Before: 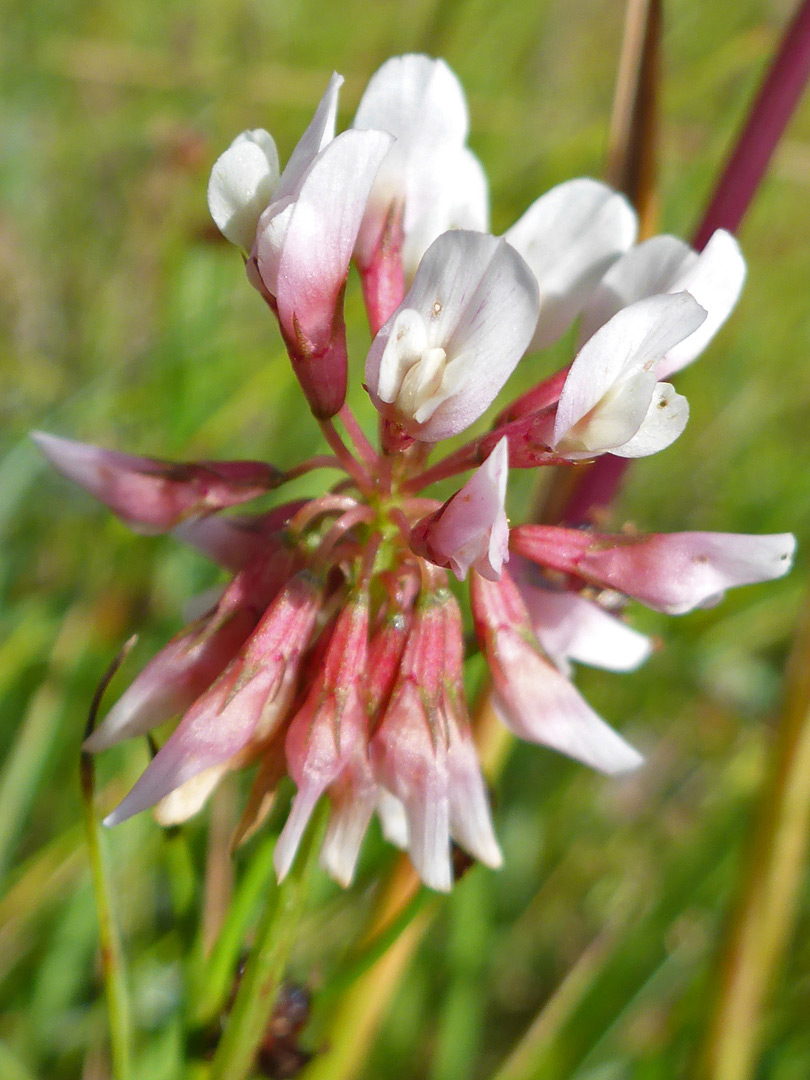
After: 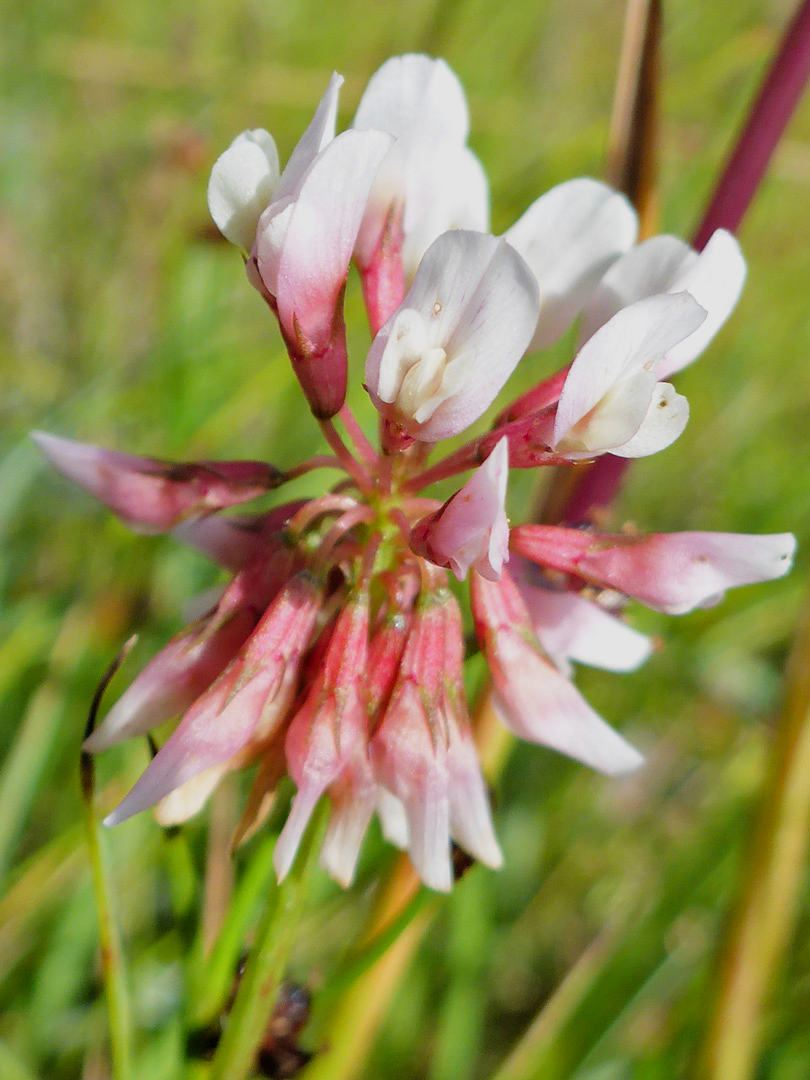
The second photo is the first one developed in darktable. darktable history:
filmic rgb: black relative exposure -7.77 EV, white relative exposure 4.44 EV, threshold 3.03 EV, target black luminance 0%, hardness 3.76, latitude 50.61%, contrast 1.078, highlights saturation mix 9.09%, shadows ↔ highlights balance -0.249%, enable highlight reconstruction true
levels: levels [0, 0.478, 1]
